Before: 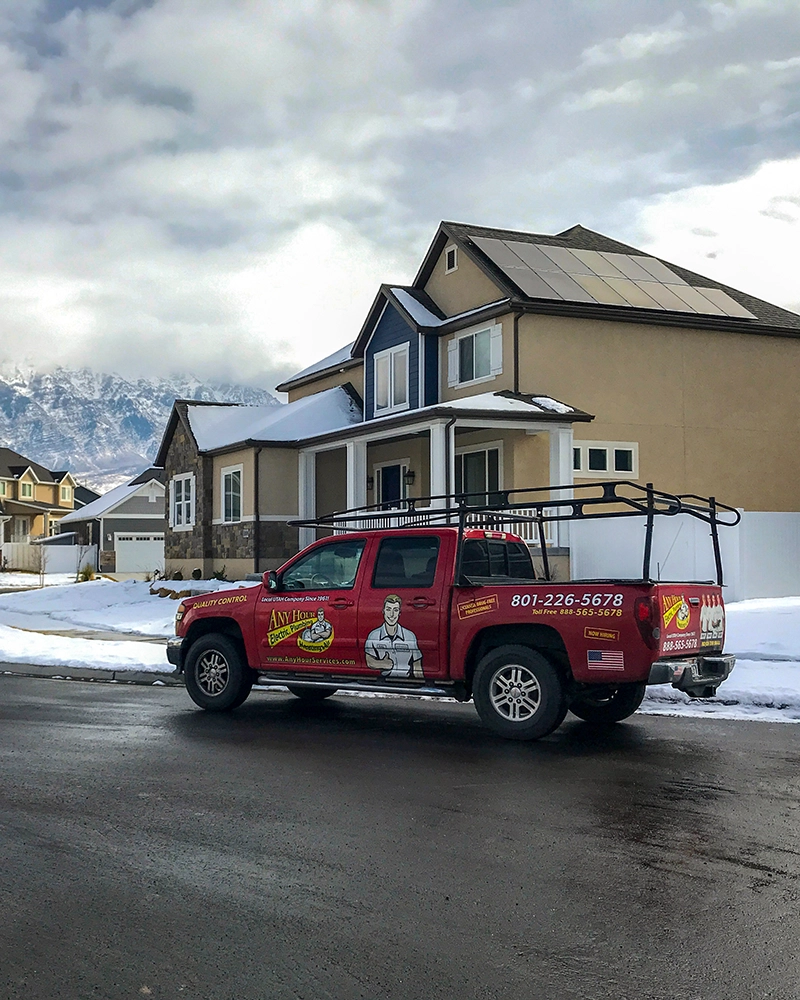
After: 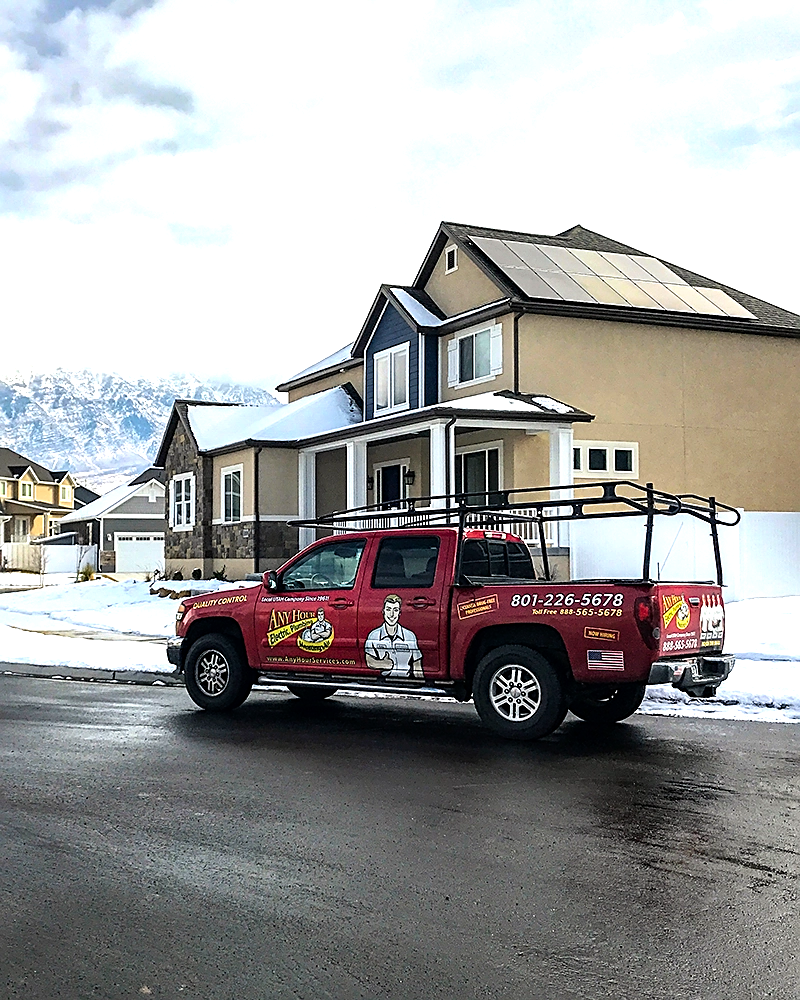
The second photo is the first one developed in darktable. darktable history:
sharpen: on, module defaults
tone equalizer: -8 EV -1.08 EV, -7 EV -1.04 EV, -6 EV -0.905 EV, -5 EV -0.539 EV, -3 EV 0.609 EV, -2 EV 0.837 EV, -1 EV 0.994 EV, +0 EV 1.08 EV
